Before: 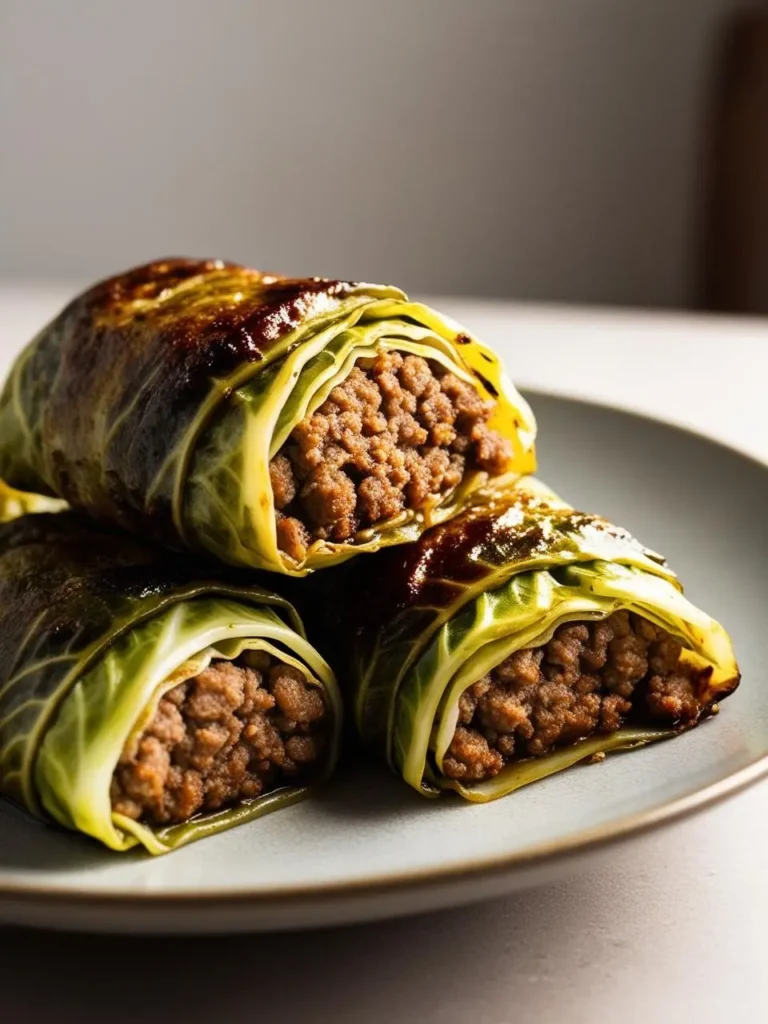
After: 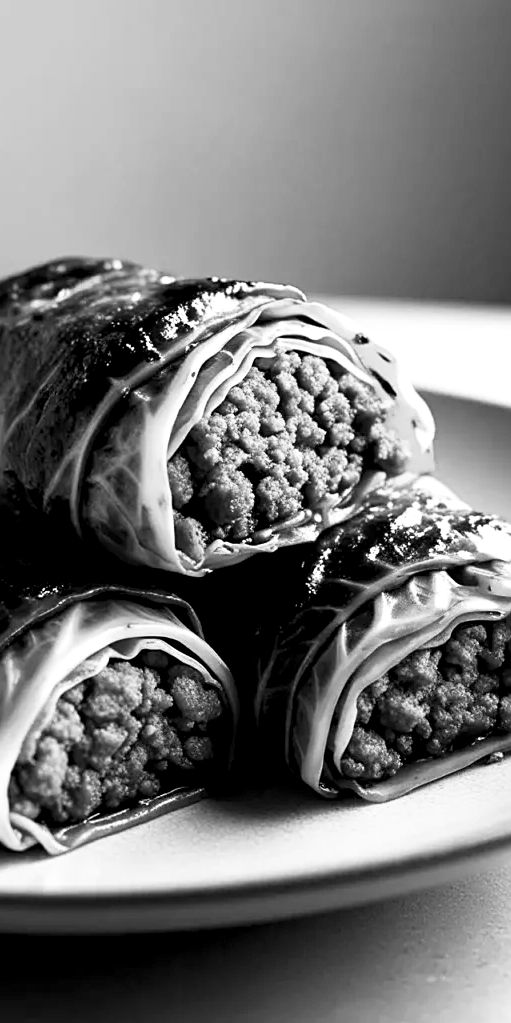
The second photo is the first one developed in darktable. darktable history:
base curve: curves: ch0 [(0, 0) (0.088, 0.125) (0.176, 0.251) (0.354, 0.501) (0.613, 0.749) (1, 0.877)], preserve colors none
color calibration: output gray [0.23, 0.37, 0.4, 0], x 0.367, y 0.379, temperature 4402.12 K
sharpen: on, module defaults
crop and rotate: left 13.368%, right 19.979%
levels: levels [0.062, 0.494, 0.925]
